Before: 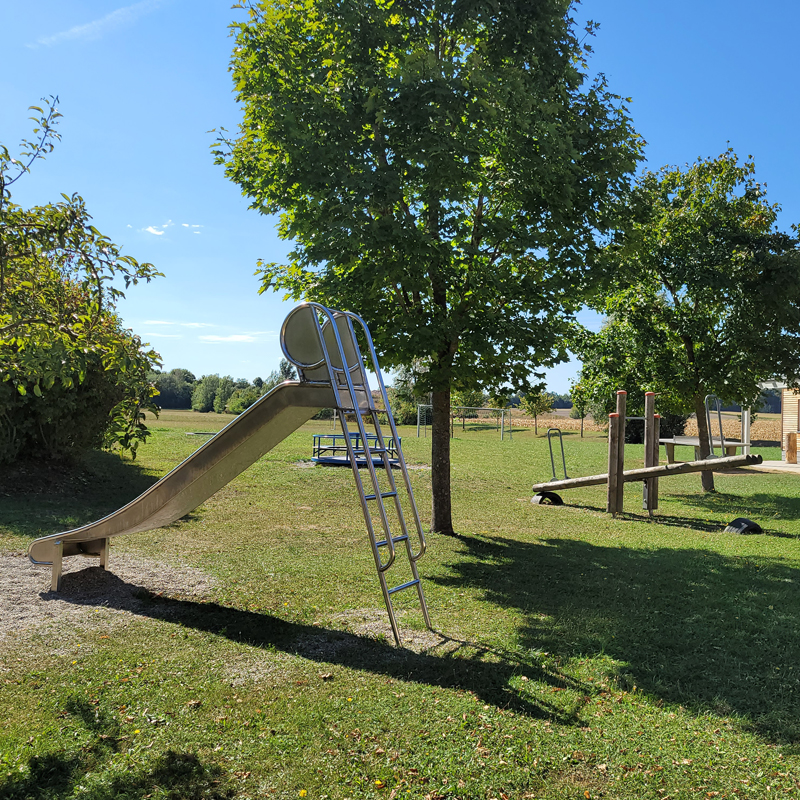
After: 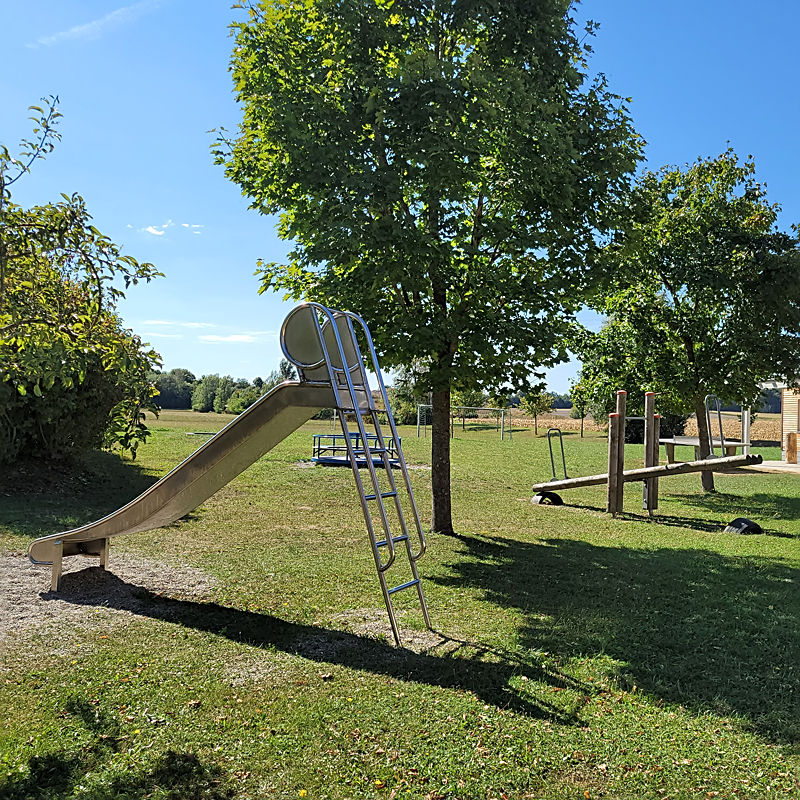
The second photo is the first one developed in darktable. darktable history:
local contrast: mode bilateral grid, contrast 10, coarseness 25, detail 115%, midtone range 0.2
sharpen: on, module defaults
